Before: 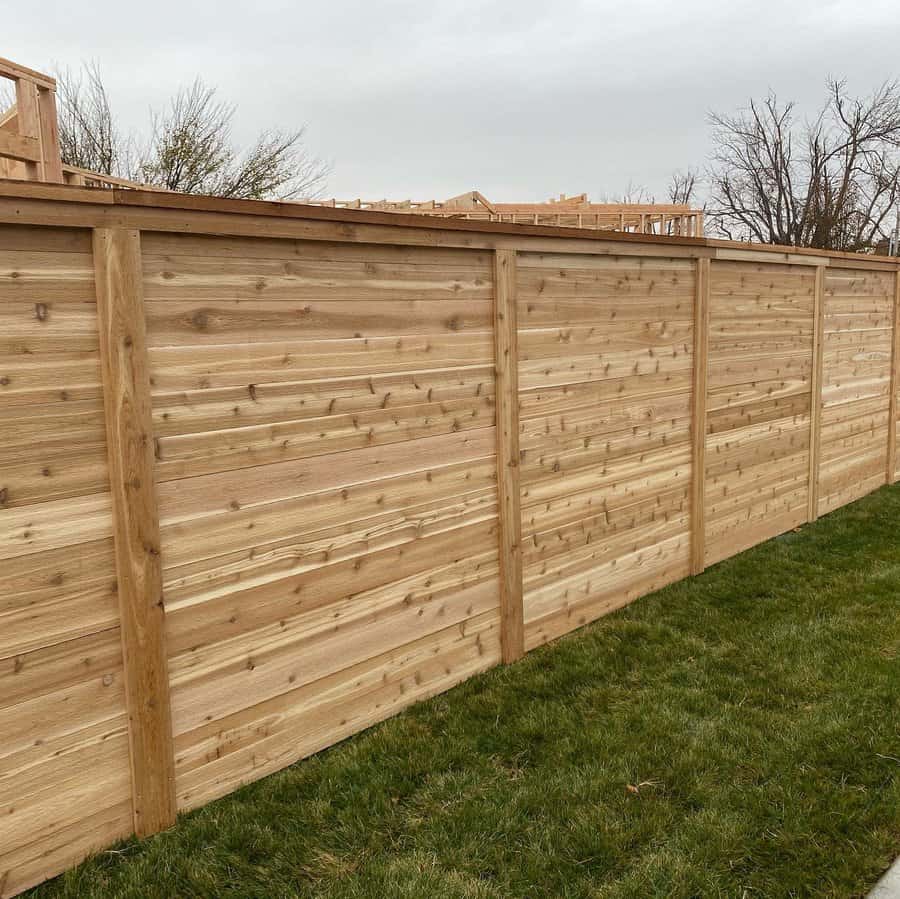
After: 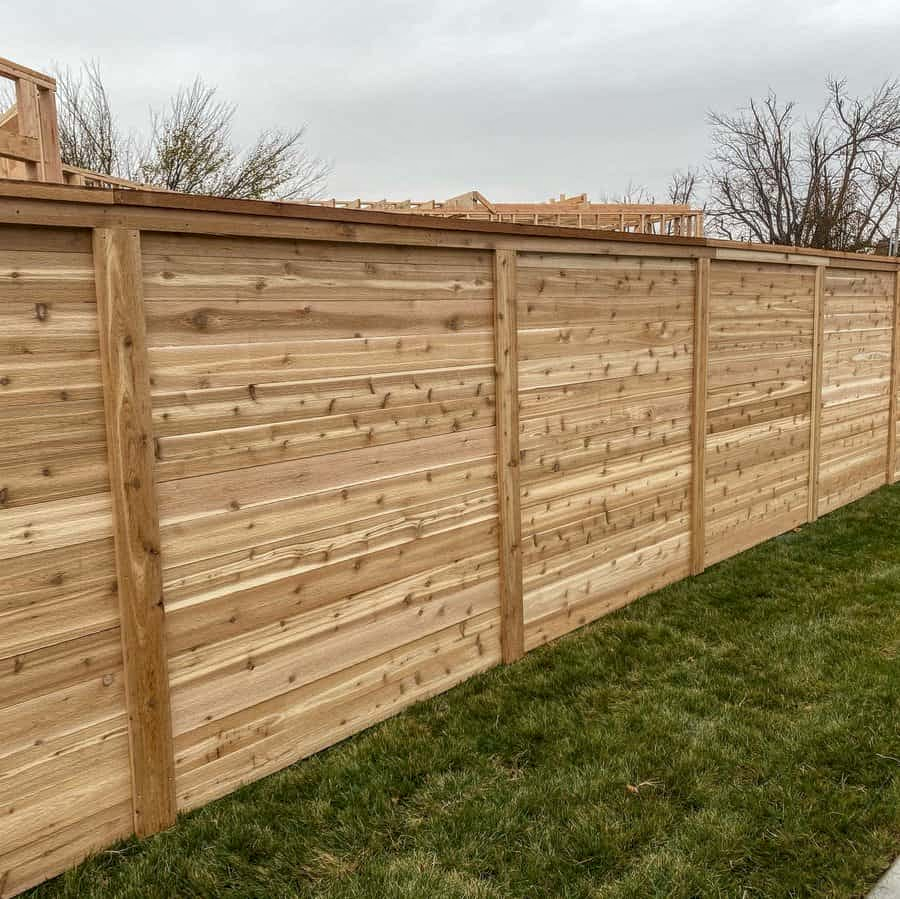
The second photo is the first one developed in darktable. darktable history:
local contrast: highlights 2%, shadows 6%, detail 133%
